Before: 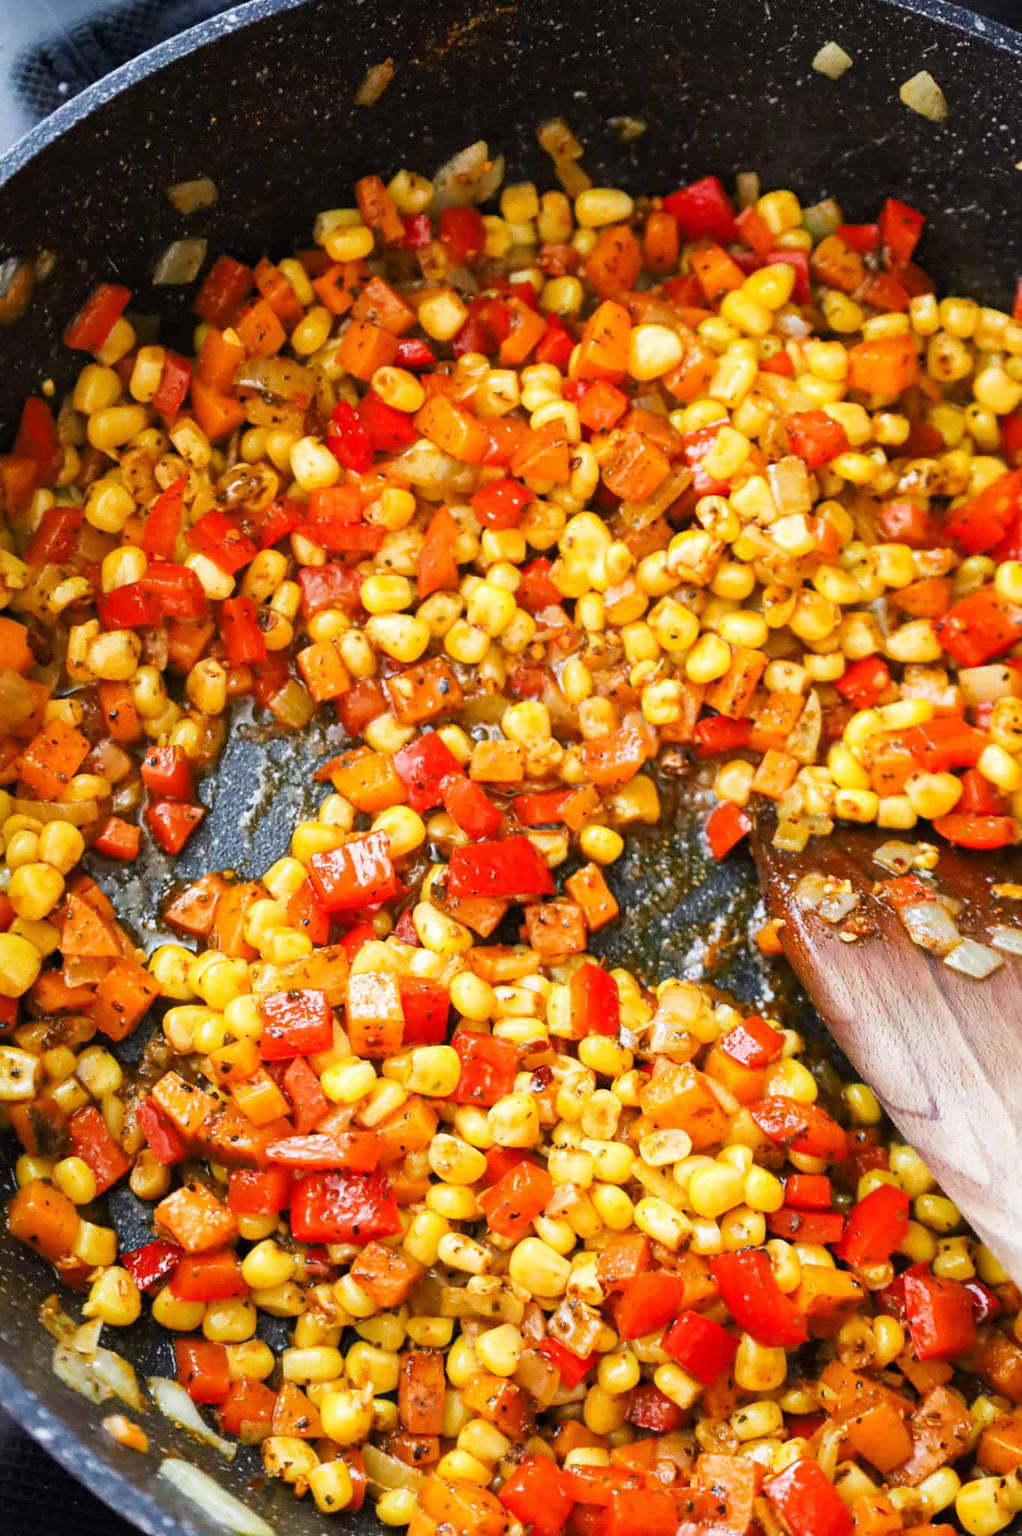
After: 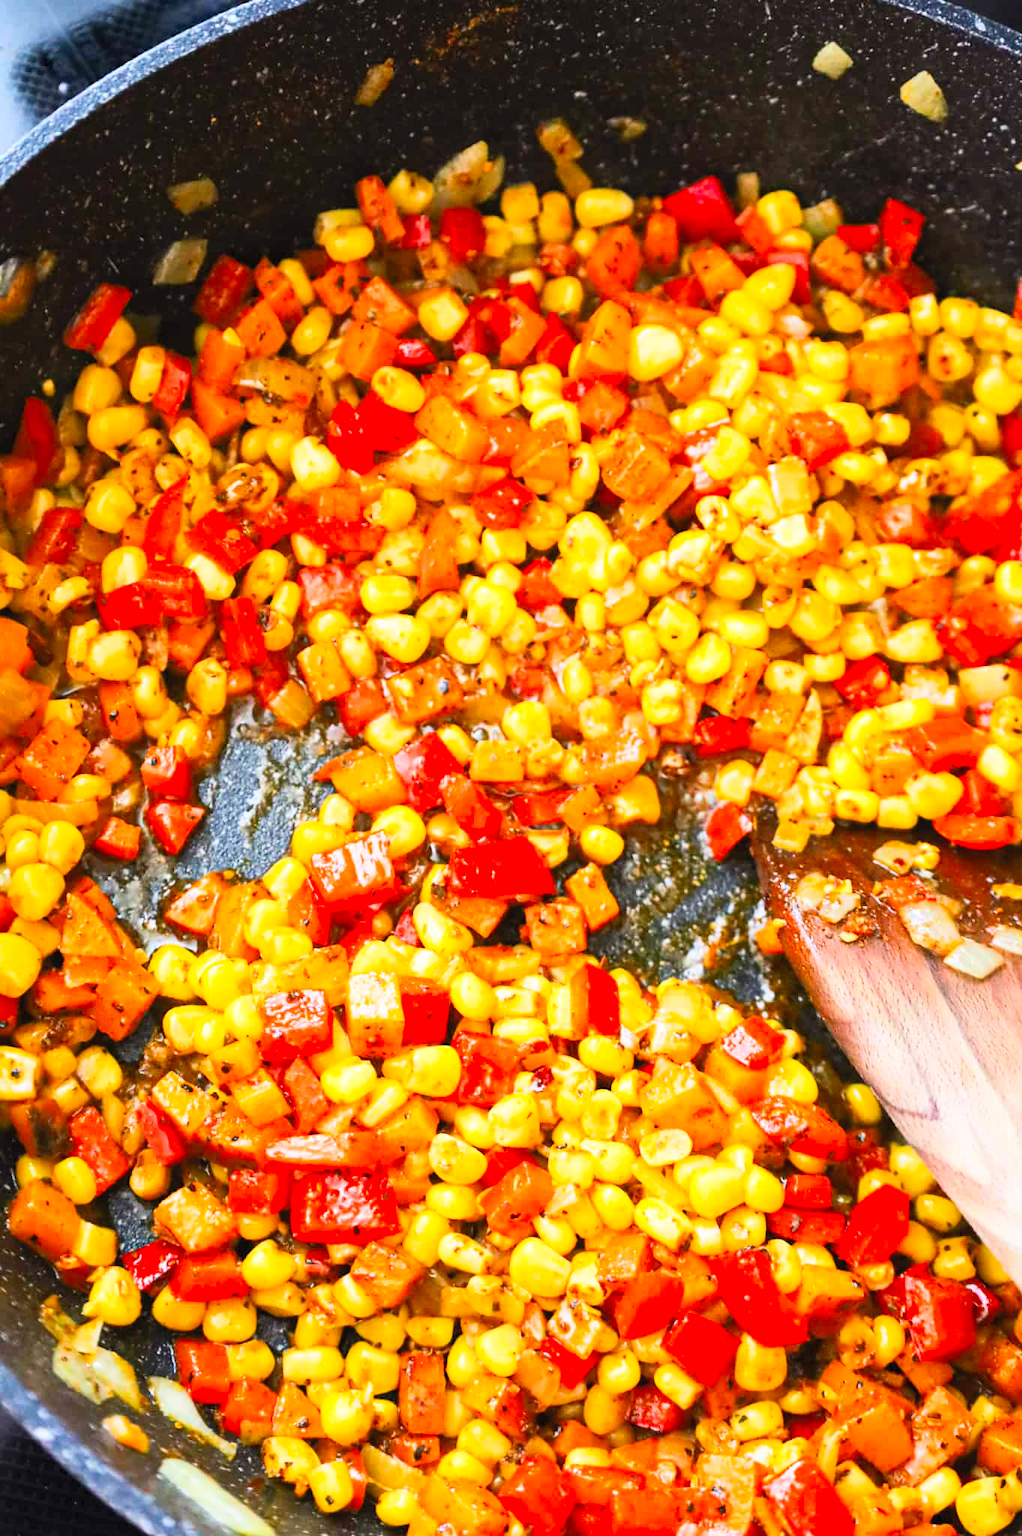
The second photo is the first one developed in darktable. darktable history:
contrast brightness saturation: contrast 0.242, brightness 0.25, saturation 0.375
